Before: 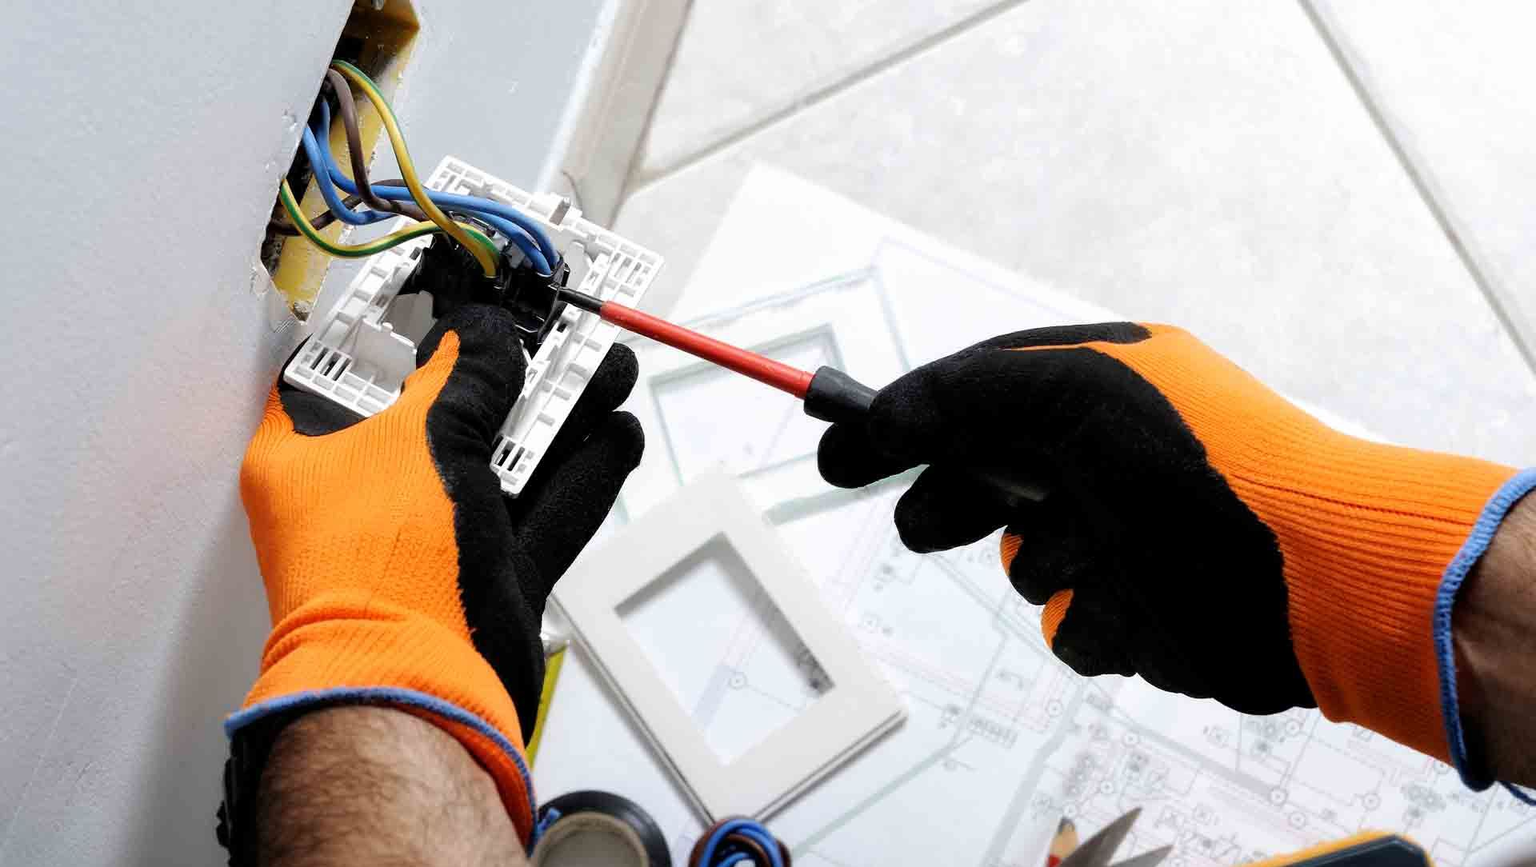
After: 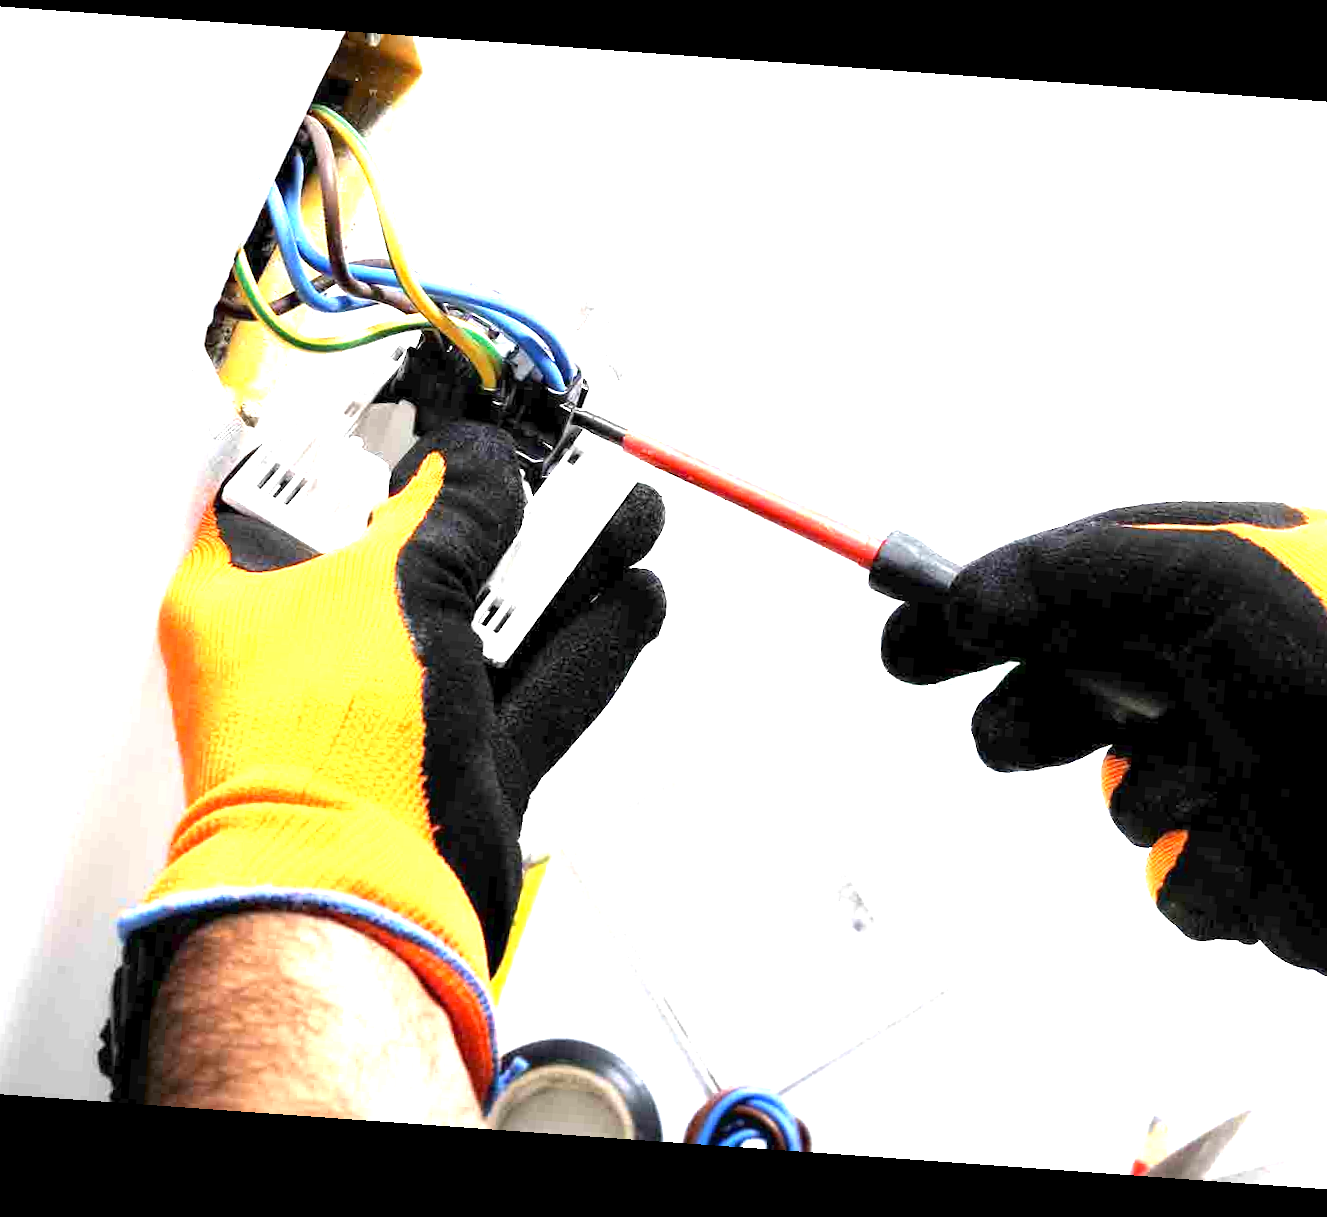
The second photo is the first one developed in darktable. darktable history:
rotate and perspective: rotation 4.1°, automatic cropping off
crop and rotate: left 8.786%, right 24.548%
exposure: exposure 2 EV, compensate exposure bias true, compensate highlight preservation false
